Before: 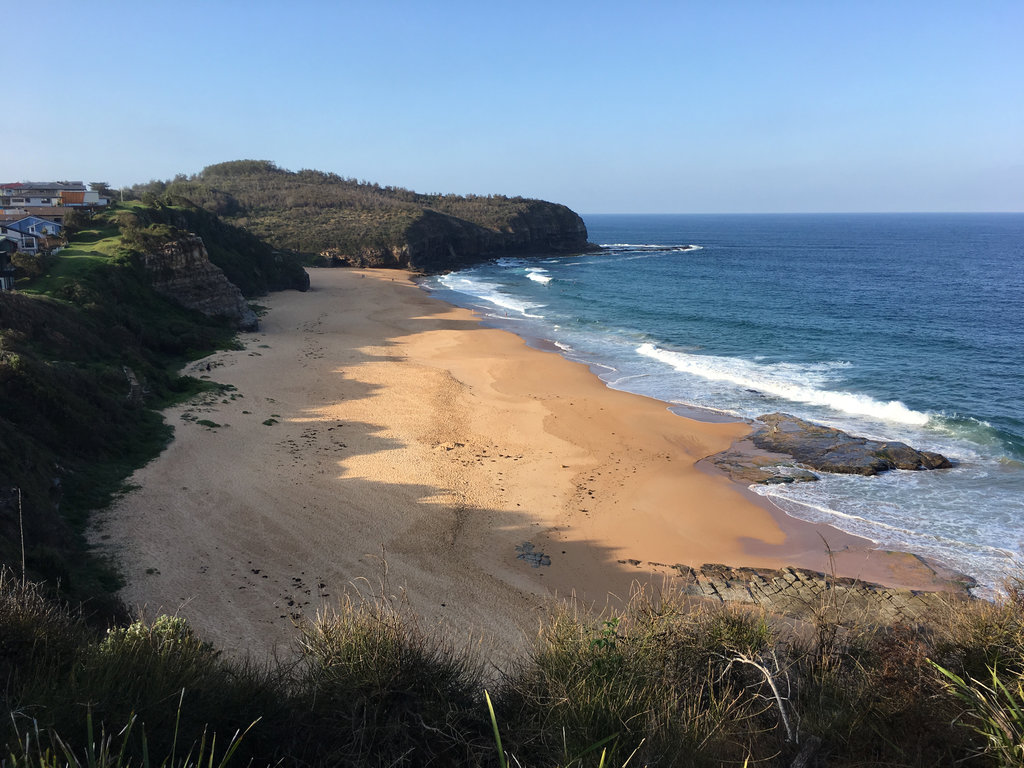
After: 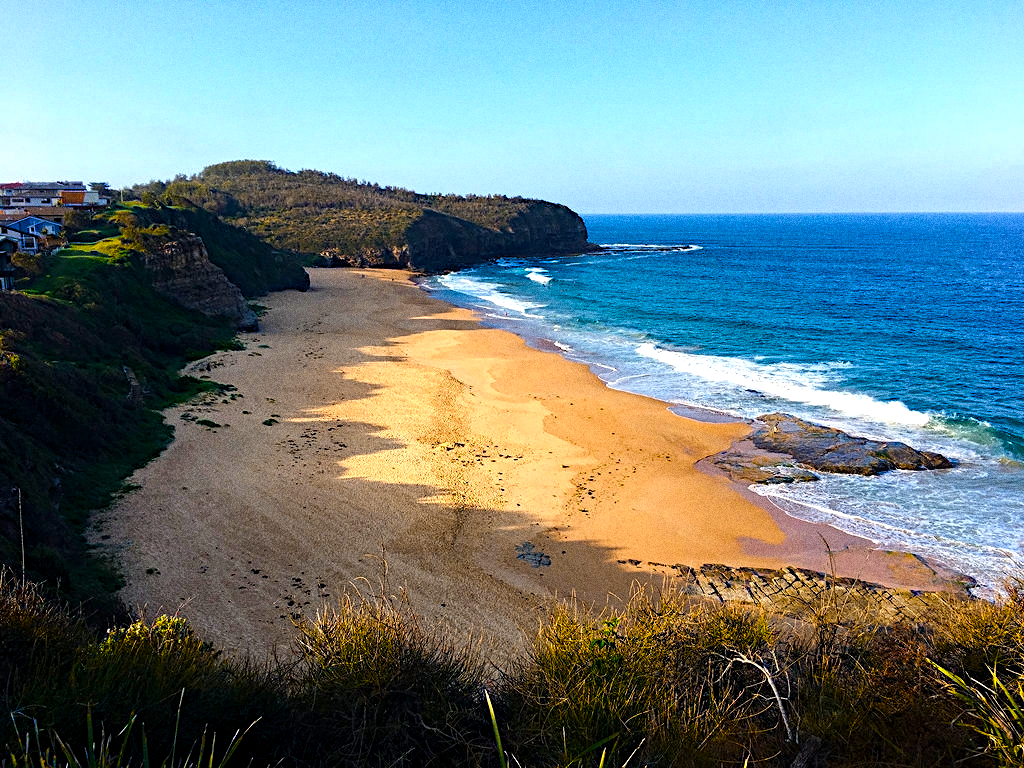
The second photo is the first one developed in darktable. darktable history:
contrast equalizer: y [[0.439, 0.44, 0.442, 0.457, 0.493, 0.498], [0.5 ×6], [0.5 ×6], [0 ×6], [0 ×6]], mix 0.59
diffuse or sharpen "sharpen demosaicing: AA filter": edge sensitivity 1, 1st order anisotropy 100%, 2nd order anisotropy 100%, 3rd order anisotropy 100%, 4th order anisotropy 100%, 1st order speed -25%, 2nd order speed -25%, 3rd order speed -25%, 4th order speed -25%
diffuse or sharpen "diffusion": radius span 77, 1st order speed 50%, 2nd order speed 50%, 3rd order speed 50%, 4th order speed 50% | blend: blend mode normal, opacity 25%; mask: uniform (no mask)
grain "silver grain": coarseness 0.09 ISO, strength 40%
color equalizer "oranges": saturation › yellow 1.16, hue › yellow -16.58, brightness › yellow 1.15, node placement -13°
color equalizer "blues": saturation › blue 1.15, hue › blue -12.68, brightness › blue 0.872, node placement 6°
color balance rgb: global offset › luminance -0.37%, perceptual saturation grading › highlights -17.77%, perceptual saturation grading › mid-tones 33.1%, perceptual saturation grading › shadows 50.52%, perceptual brilliance grading › highlights 20%, perceptual brilliance grading › mid-tones 20%, perceptual brilliance grading › shadows -20%, global vibrance 50%
